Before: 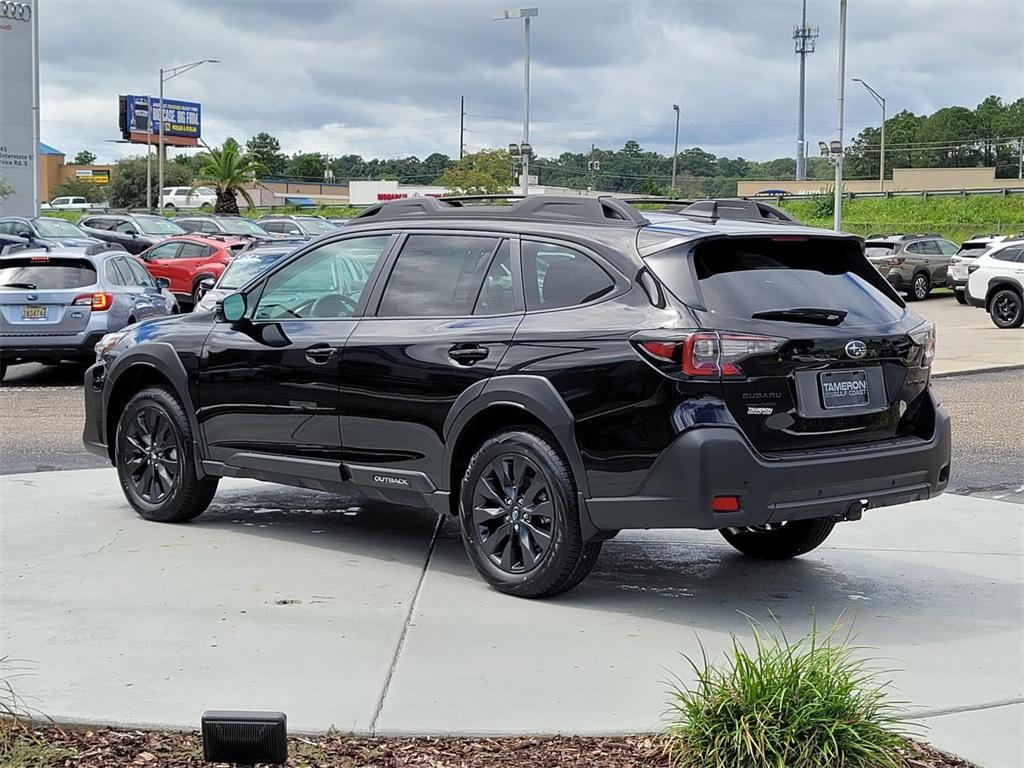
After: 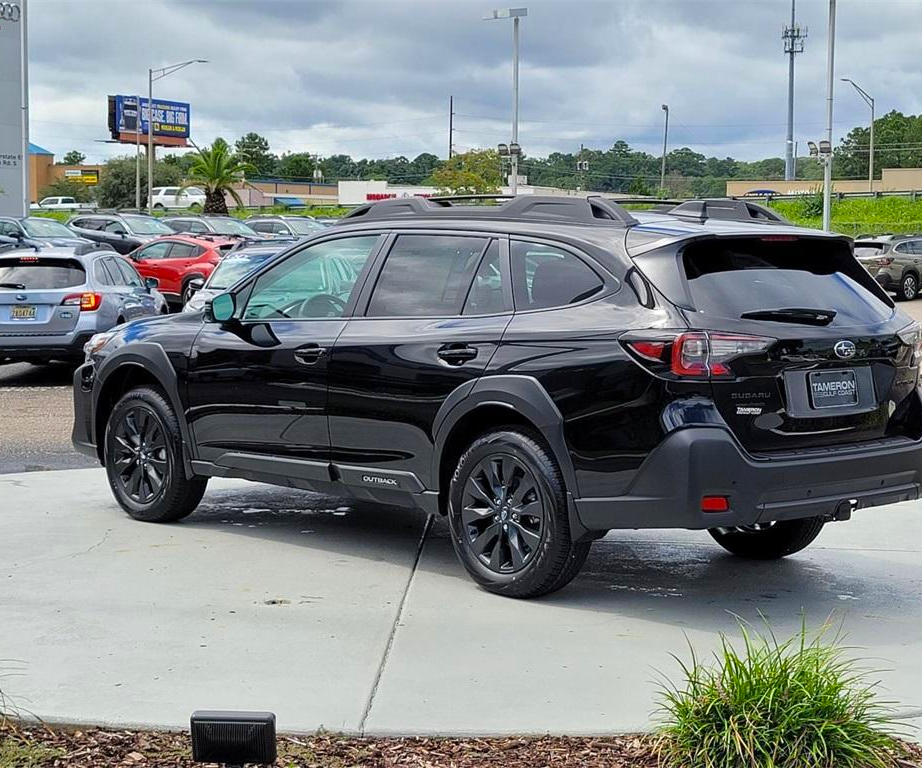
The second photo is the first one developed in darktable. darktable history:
crop and rotate: left 1.088%, right 8.807%
color balance: output saturation 120%
